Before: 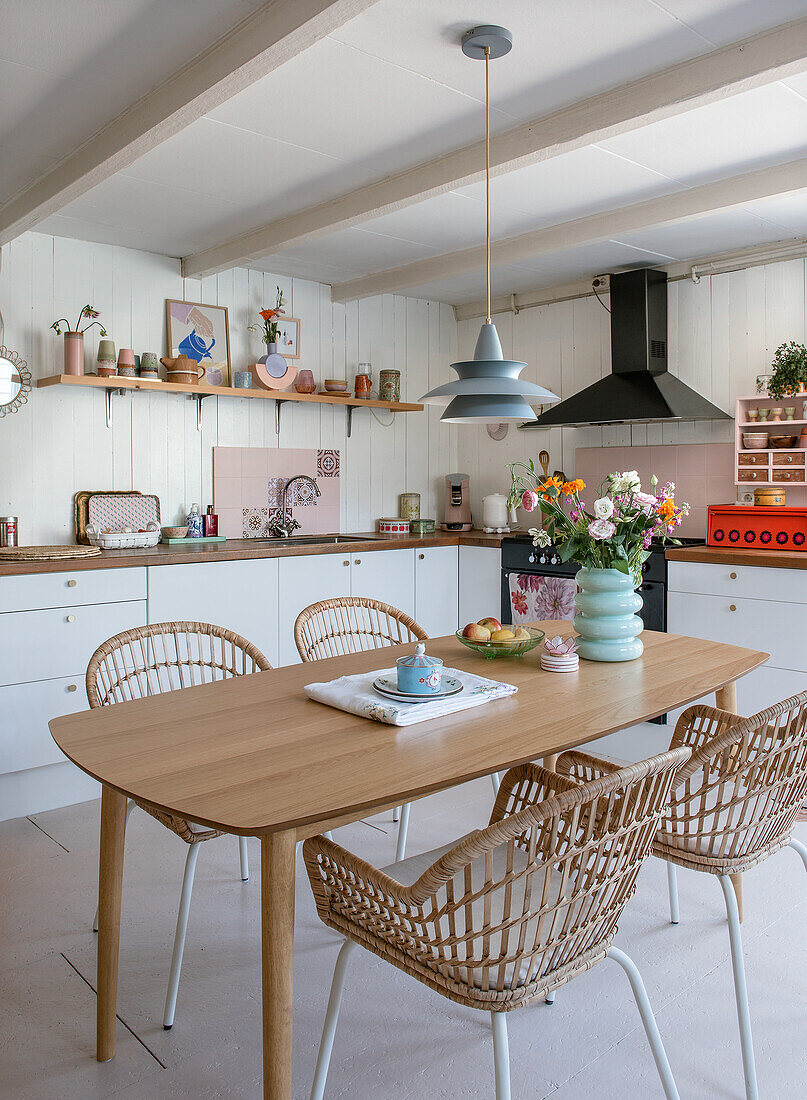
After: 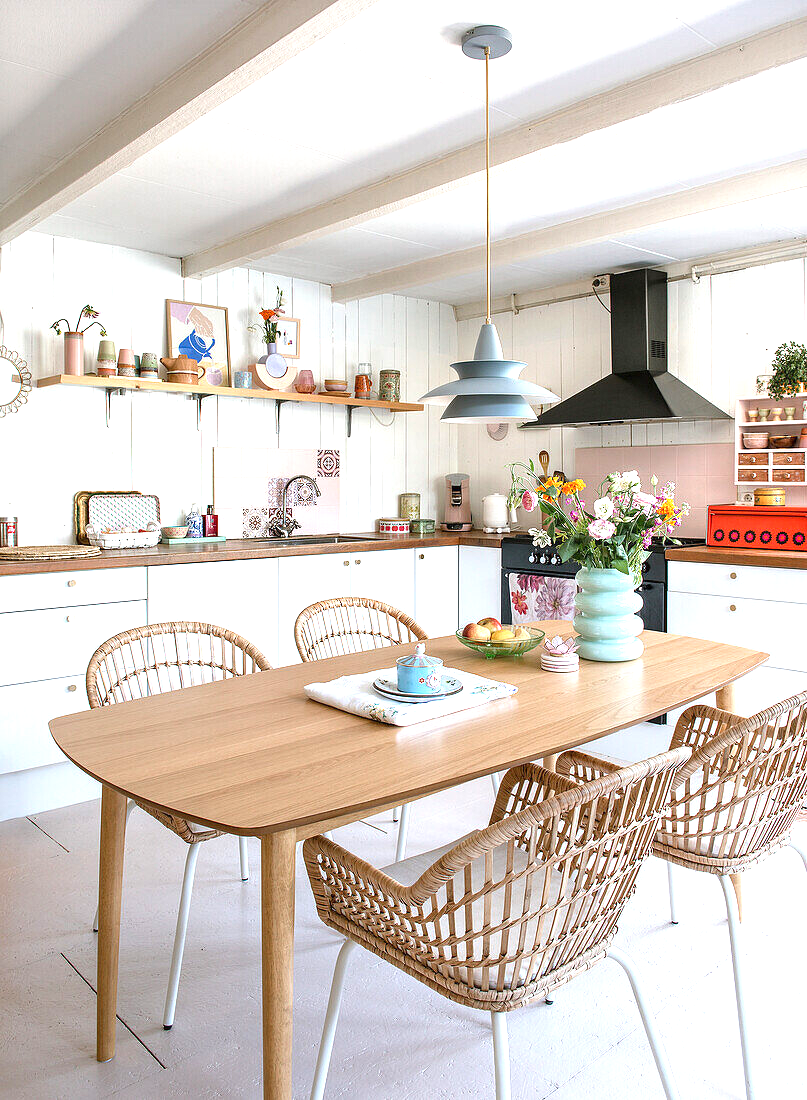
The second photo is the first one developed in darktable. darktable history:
exposure: black level correction 0, exposure 1.107 EV, compensate exposure bias true, compensate highlight preservation false
